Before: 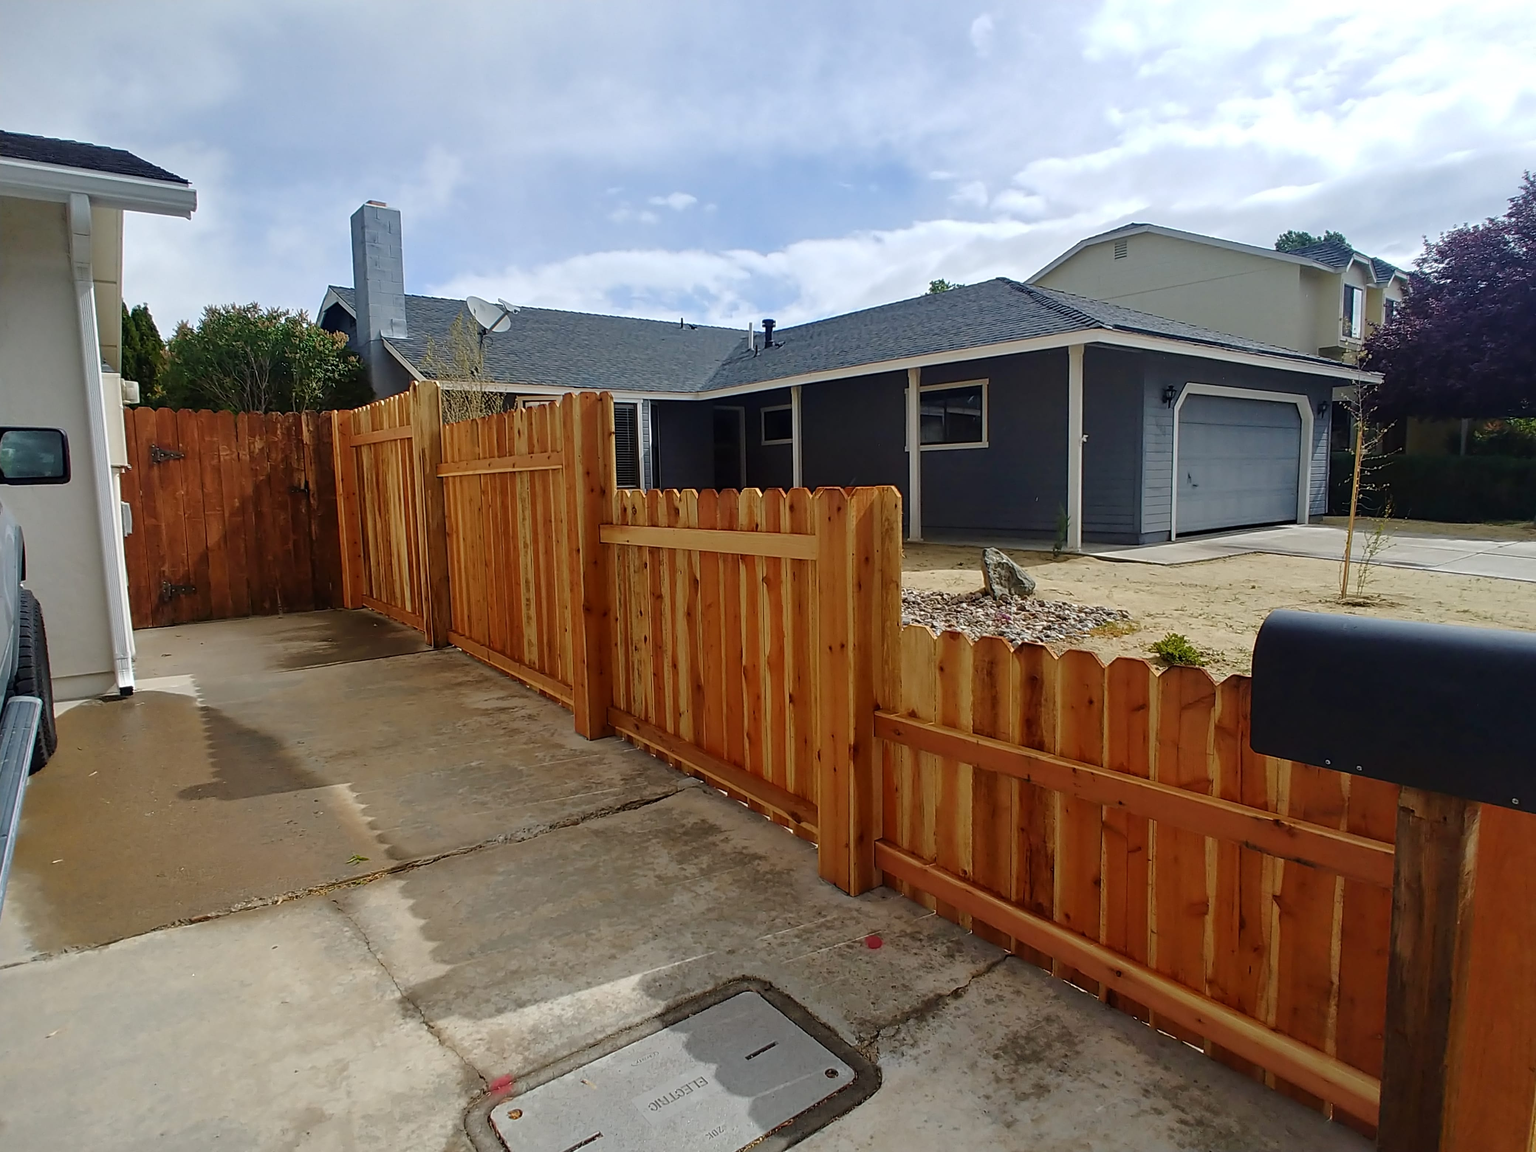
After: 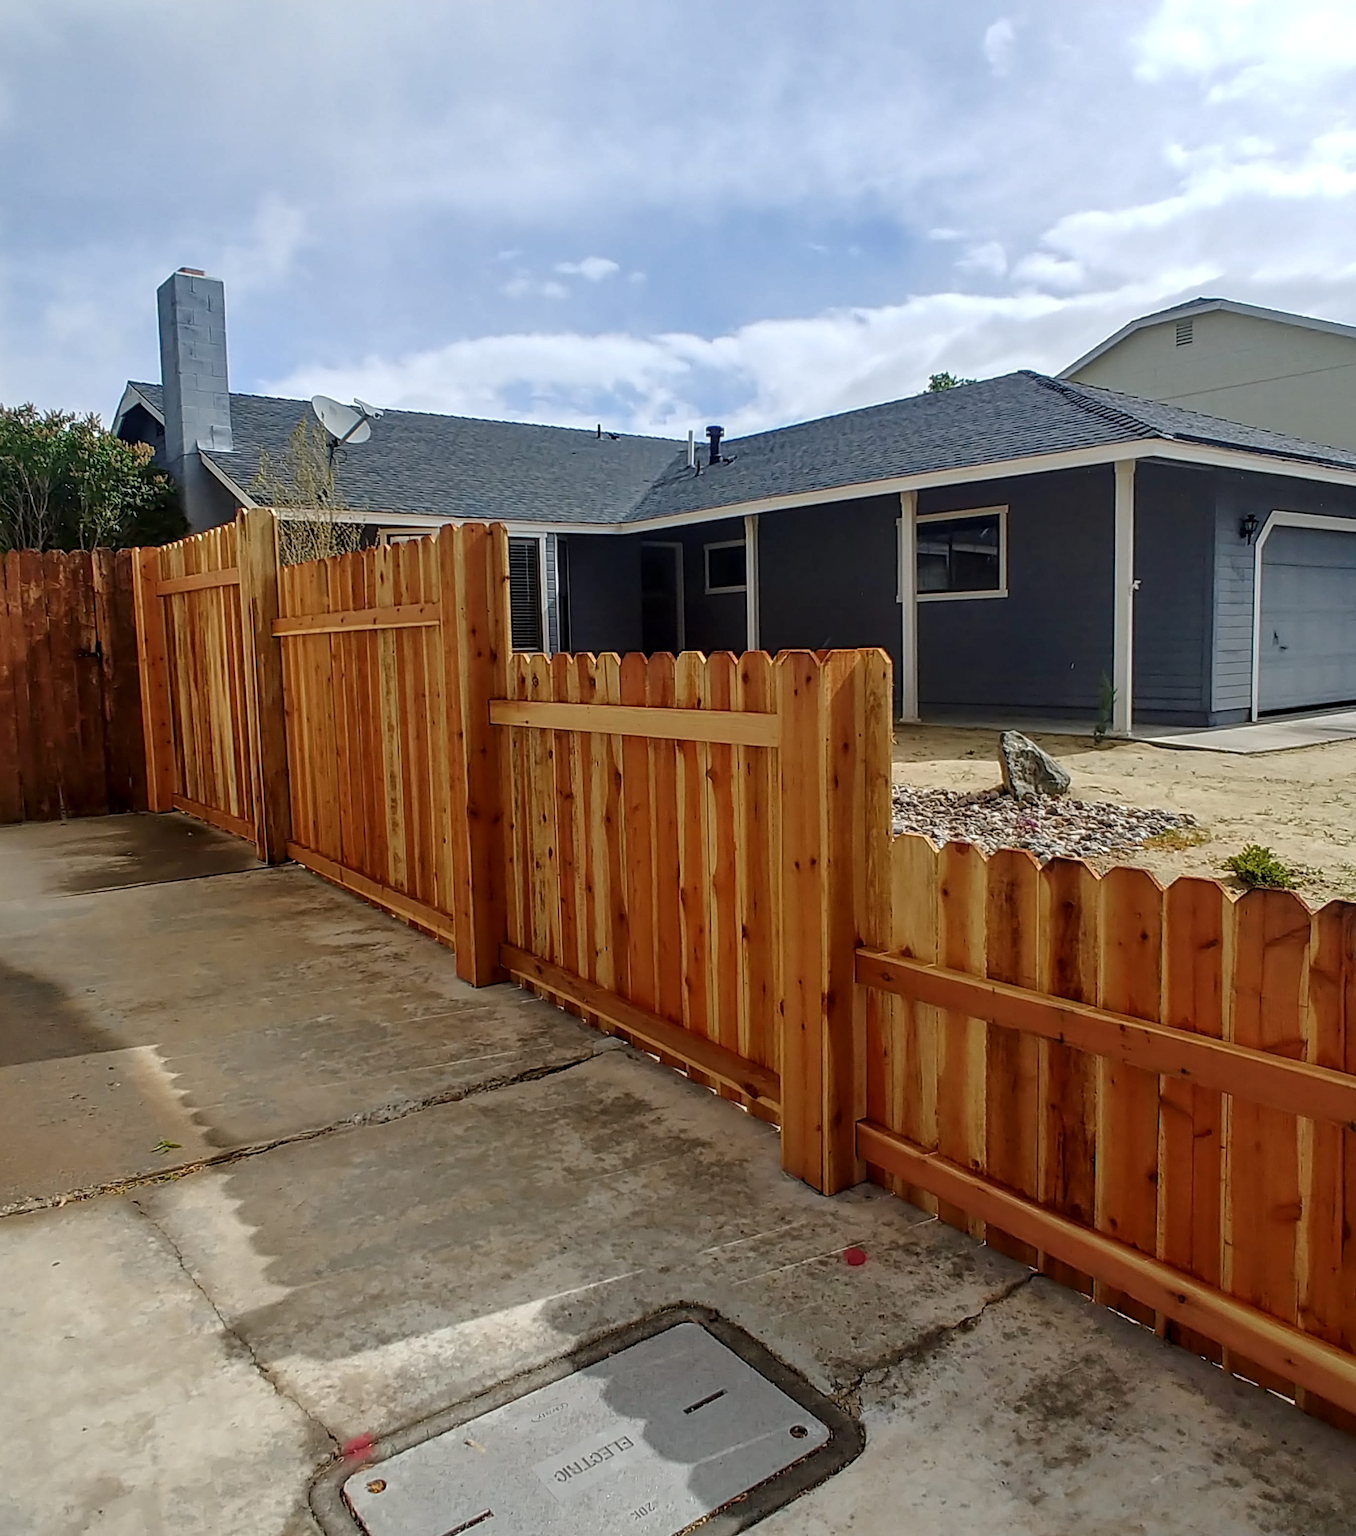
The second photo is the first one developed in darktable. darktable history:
crop and rotate: left 15.169%, right 18.582%
local contrast: on, module defaults
